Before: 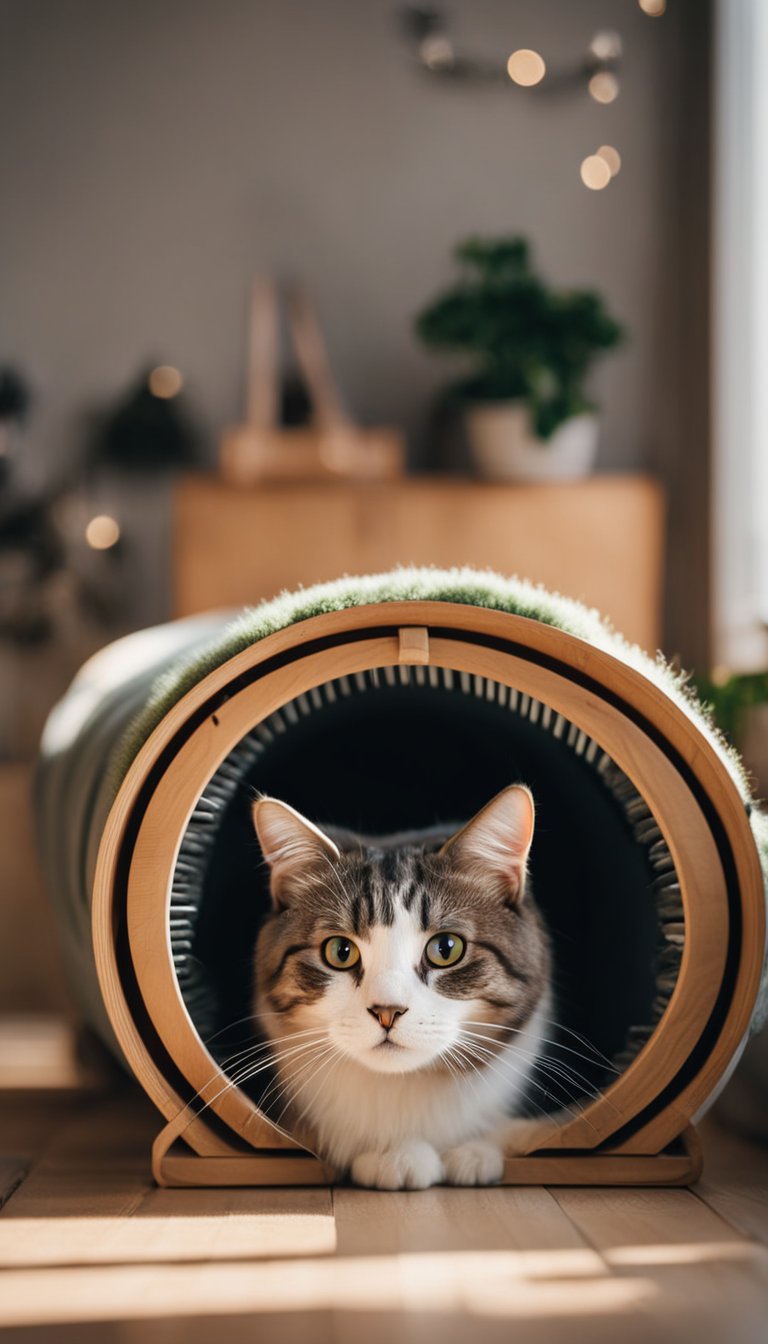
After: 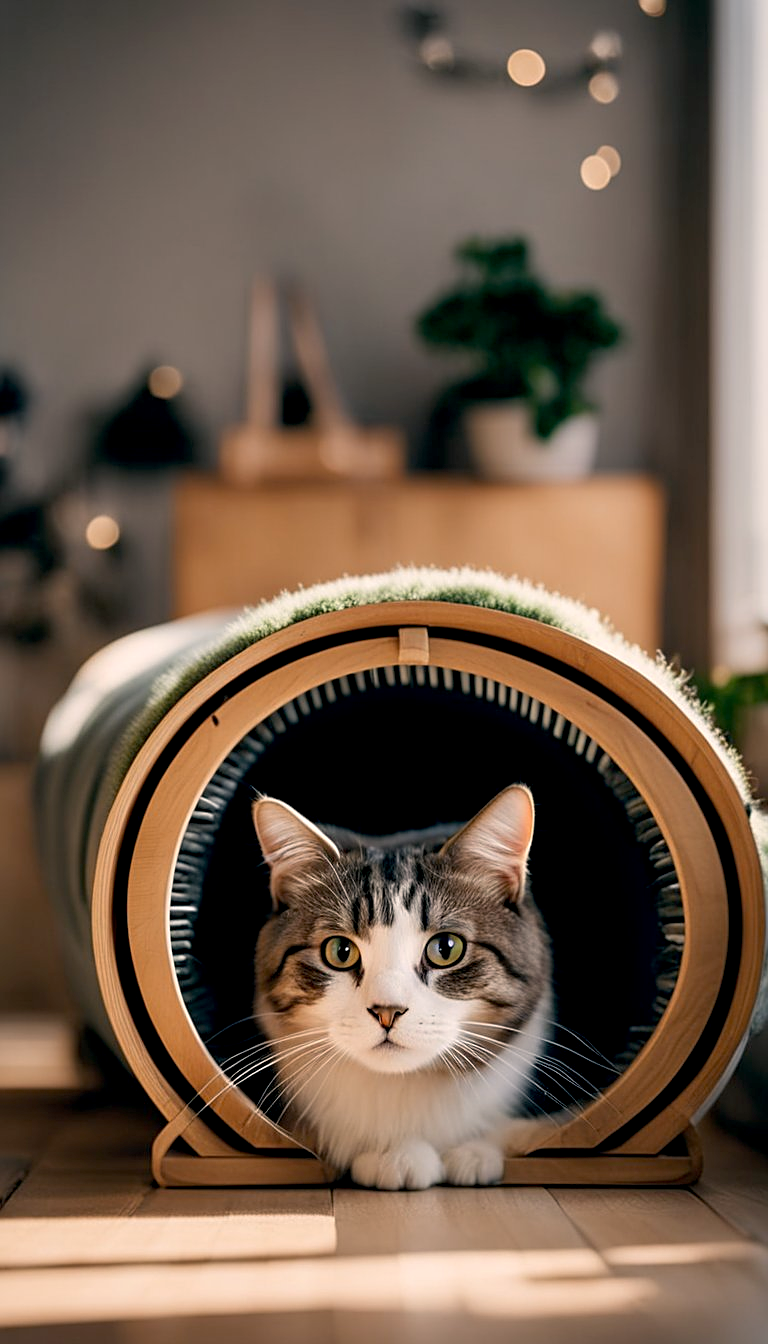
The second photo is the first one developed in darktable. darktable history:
sharpen: on, module defaults
color correction: highlights a* 5.35, highlights b* 5.28, shadows a* -4.46, shadows b* -5.01
exposure: black level correction 0.011, compensate exposure bias true, compensate highlight preservation false
